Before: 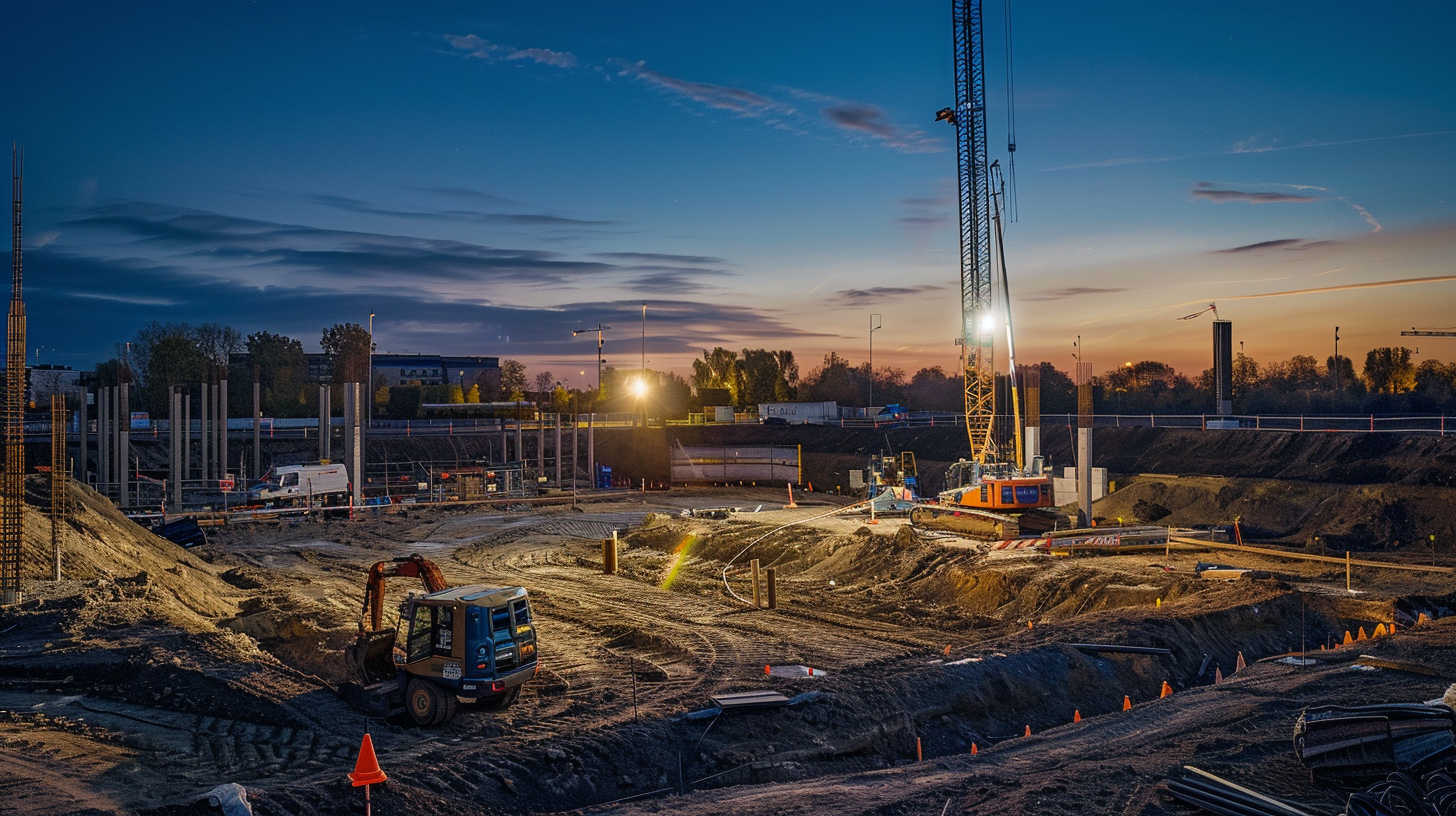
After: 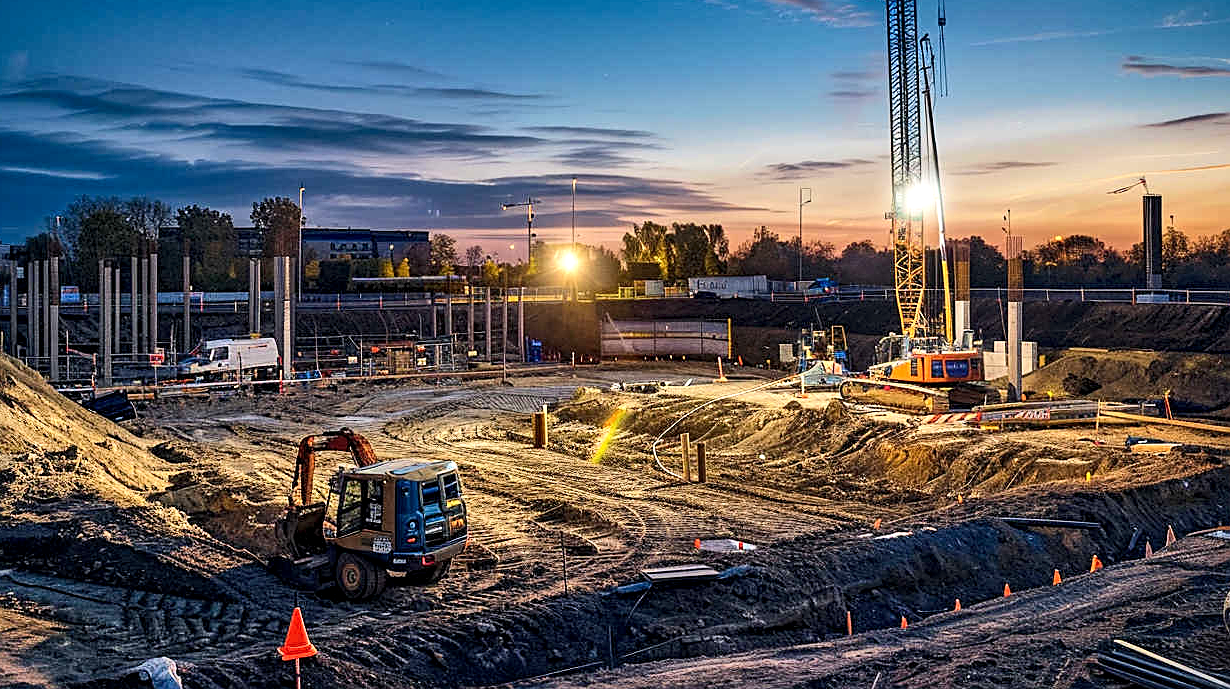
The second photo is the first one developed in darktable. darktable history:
crop and rotate: left 4.842%, top 15.51%, right 10.668%
sharpen: on, module defaults
local contrast: highlights 123%, shadows 126%, detail 140%, midtone range 0.254
contrast brightness saturation: contrast 0.2, brightness 0.16, saturation 0.22
shadows and highlights: radius 264.75, soften with gaussian
